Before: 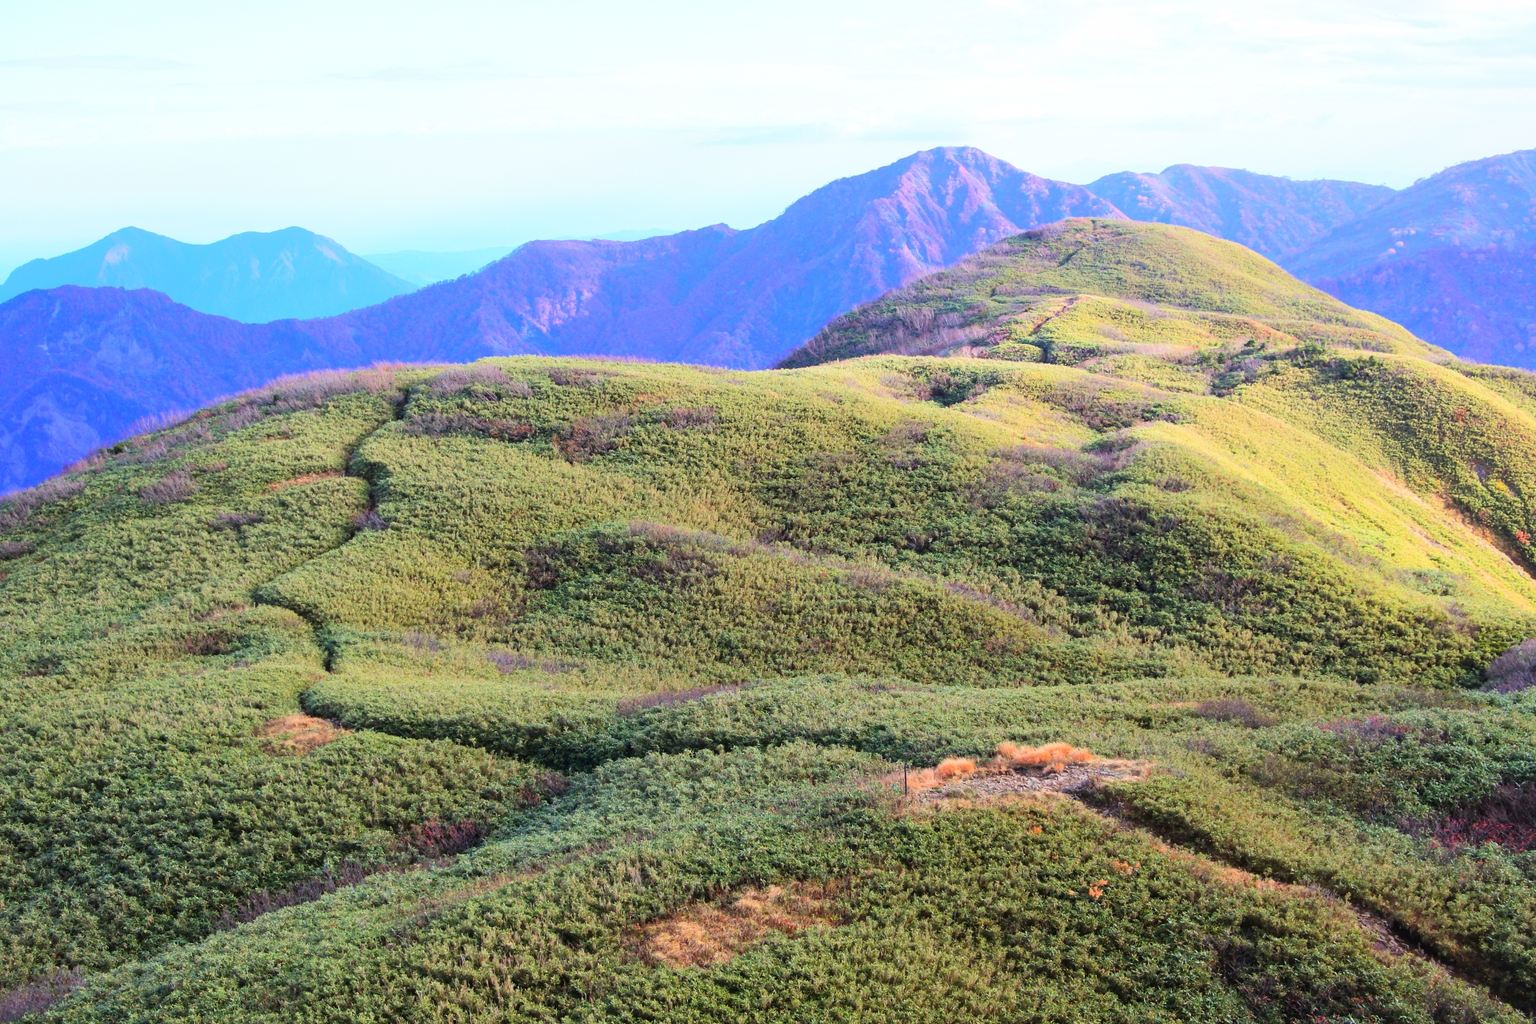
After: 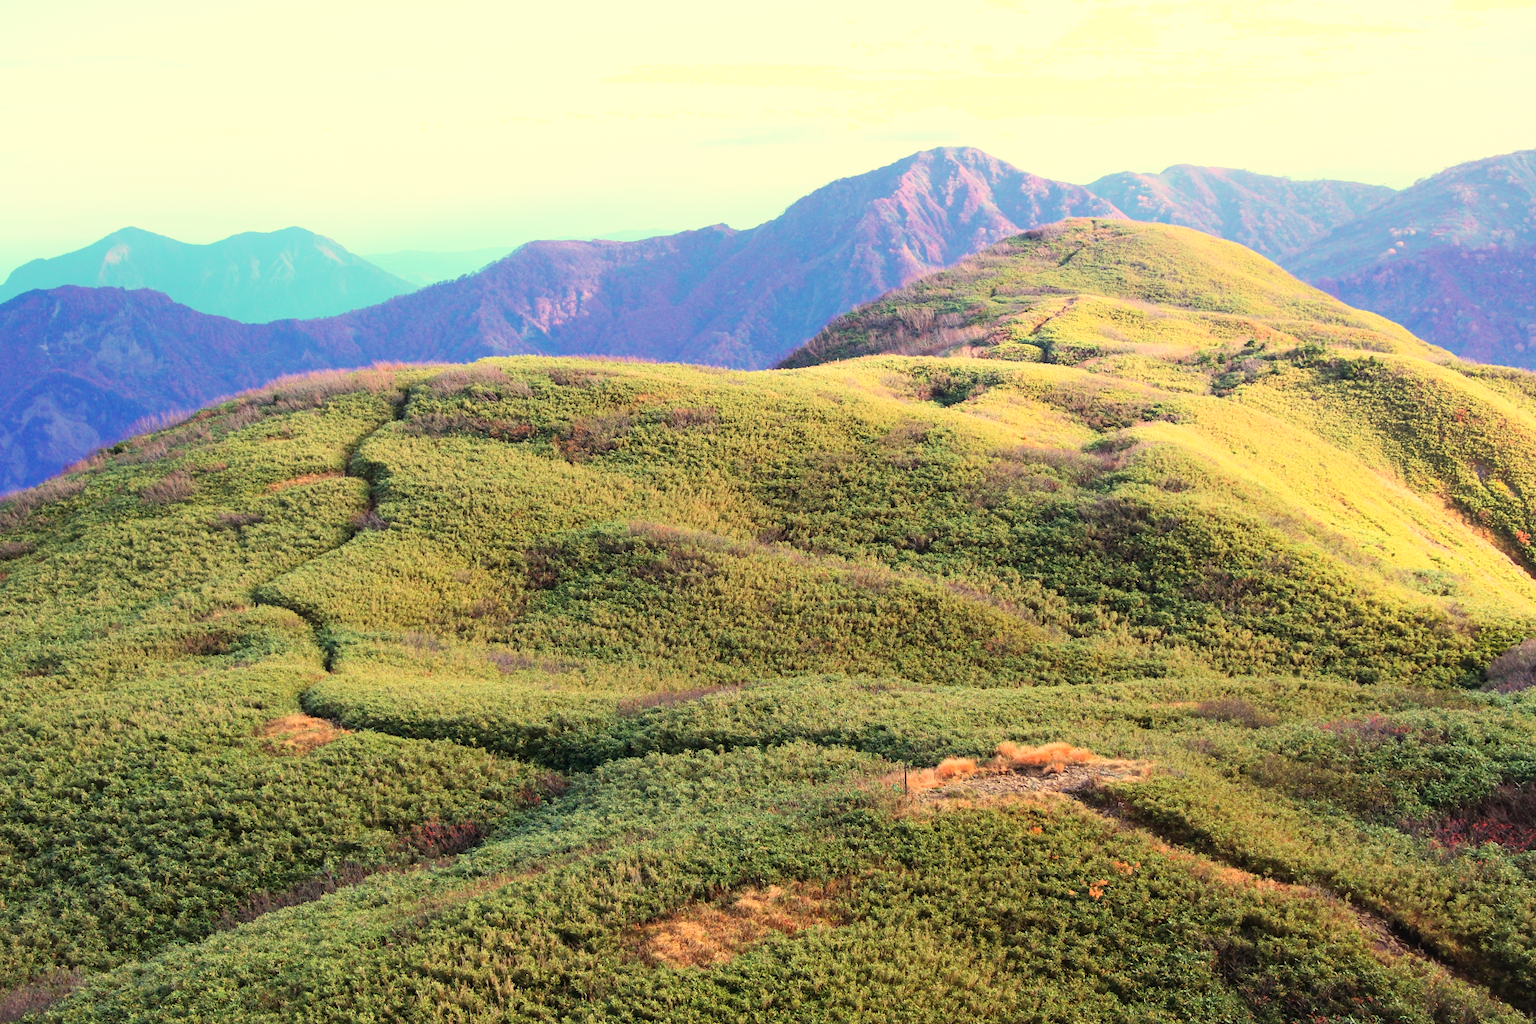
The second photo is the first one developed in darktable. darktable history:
white balance: red 1.08, blue 0.791
tone equalizer: on, module defaults
shadows and highlights: shadows 0, highlights 40
